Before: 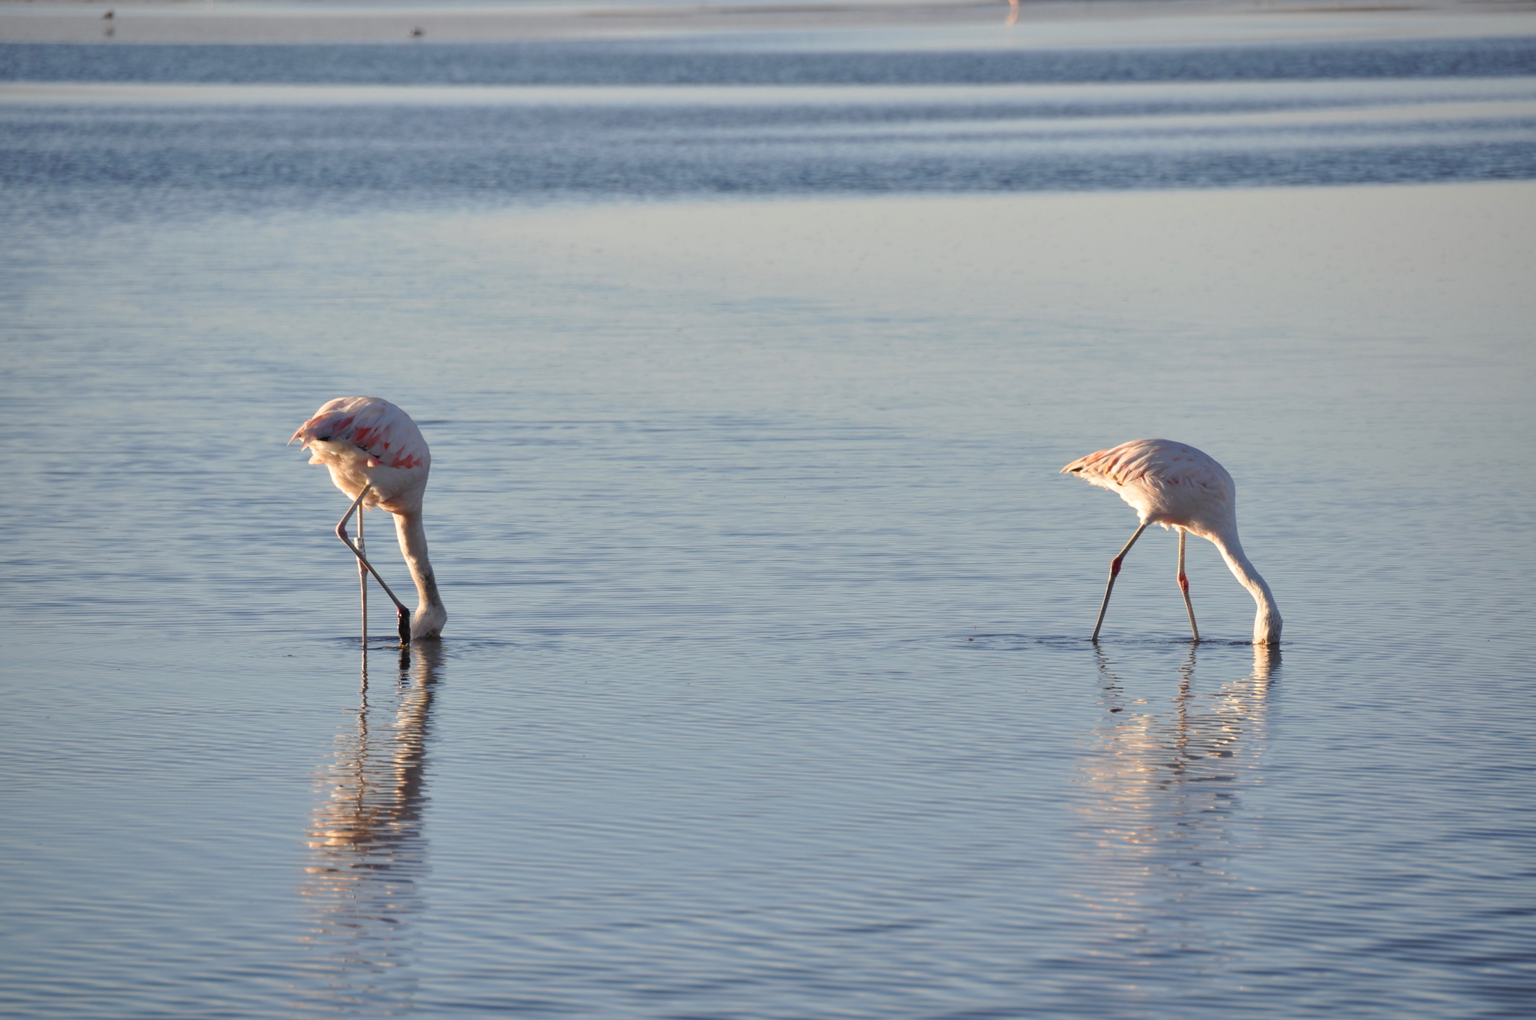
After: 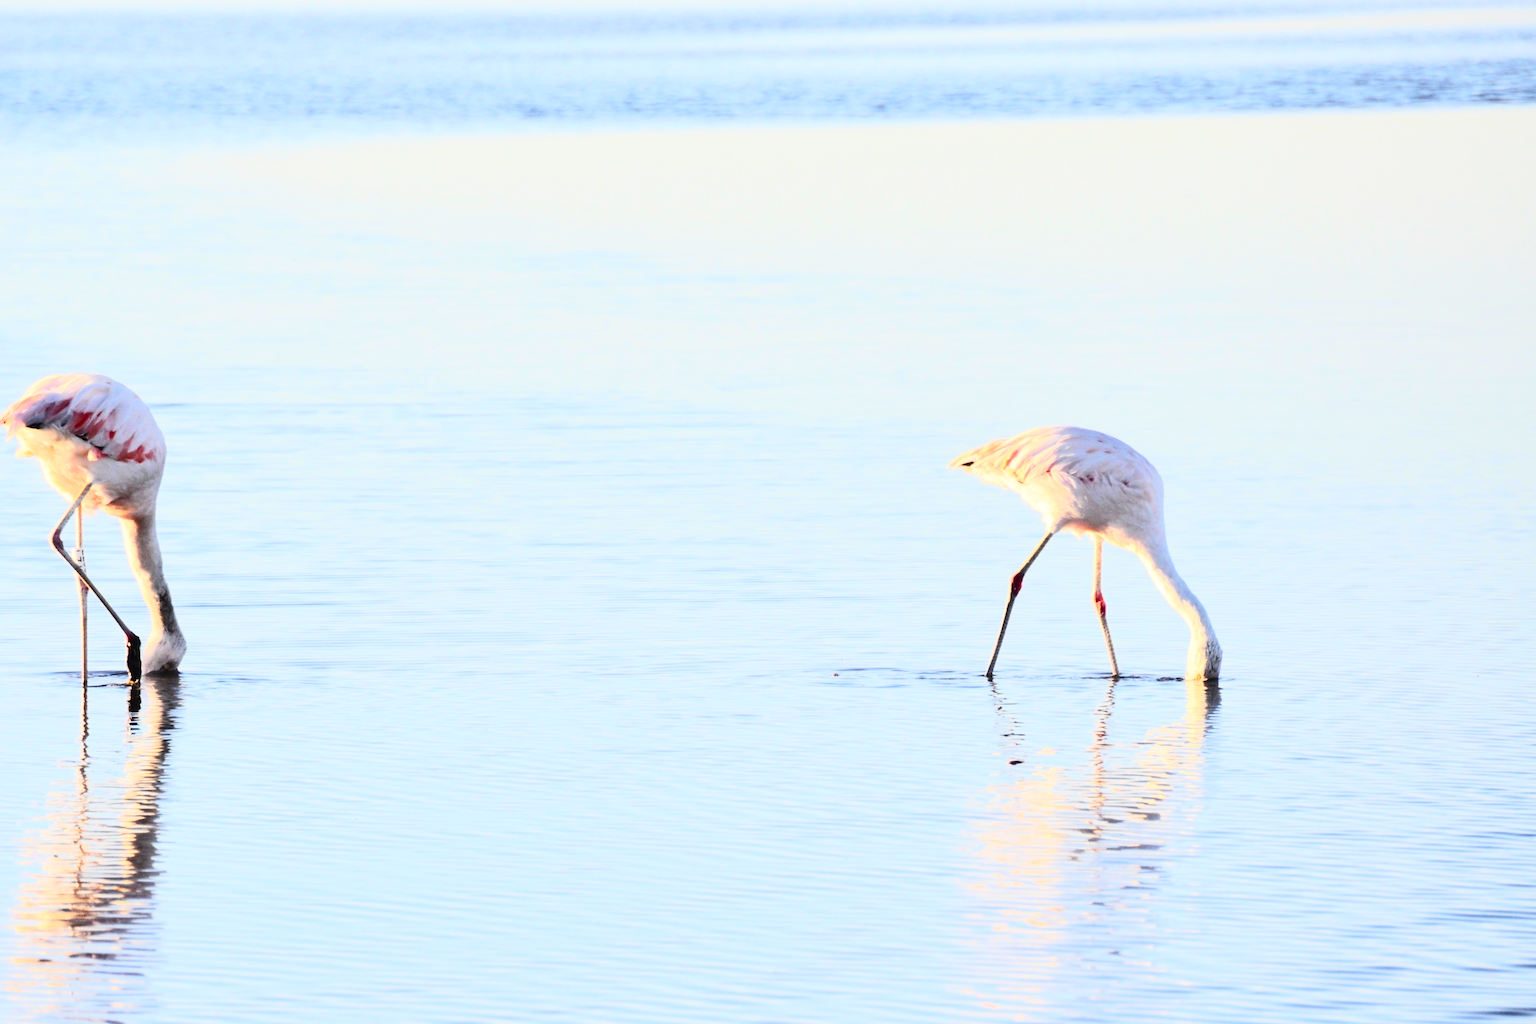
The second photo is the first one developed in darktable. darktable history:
contrast brightness saturation: contrast 0.409, brightness 0.112, saturation 0.209
crop: left 19.311%, top 9.383%, right 0%, bottom 9.606%
tone equalizer: -7 EV 0.157 EV, -6 EV 0.628 EV, -5 EV 1.13 EV, -4 EV 1.32 EV, -3 EV 1.17 EV, -2 EV 0.6 EV, -1 EV 0.151 EV, edges refinement/feathering 500, mask exposure compensation -1.57 EV, preserve details no
